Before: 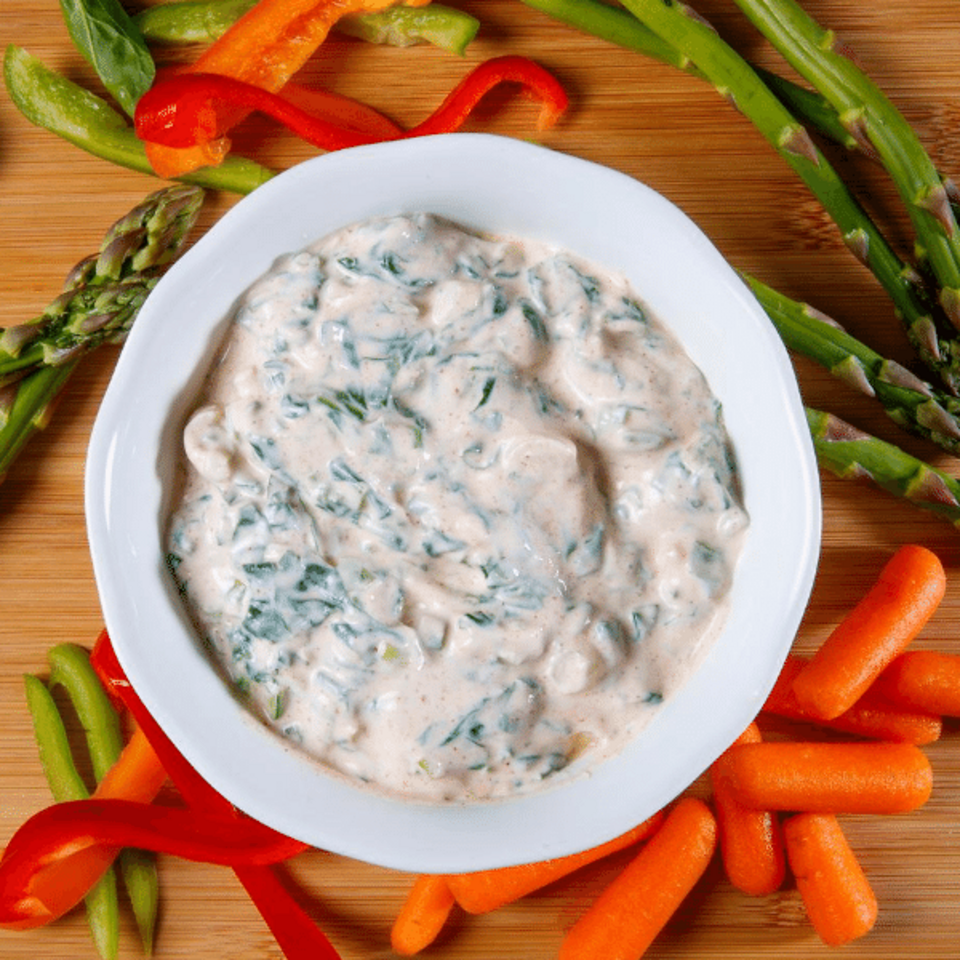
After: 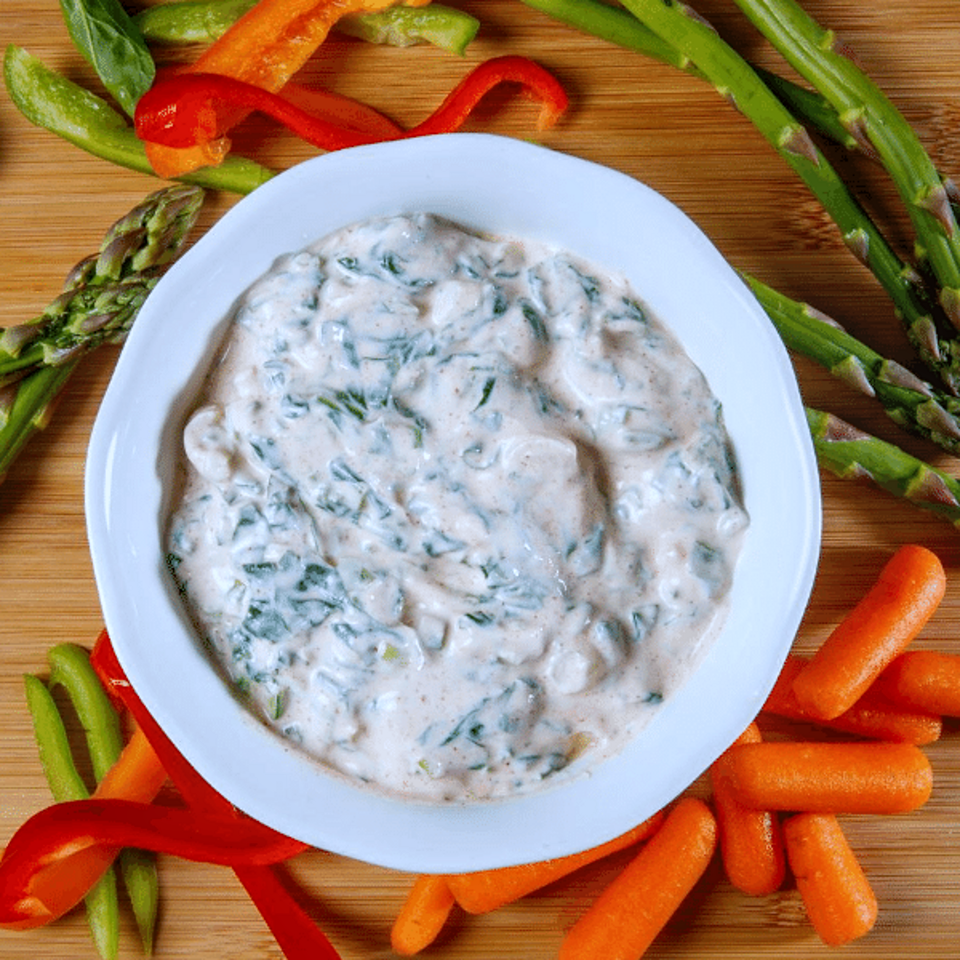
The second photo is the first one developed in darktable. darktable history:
local contrast: detail 115%
white balance: red 0.924, blue 1.095
sharpen: amount 0.2
